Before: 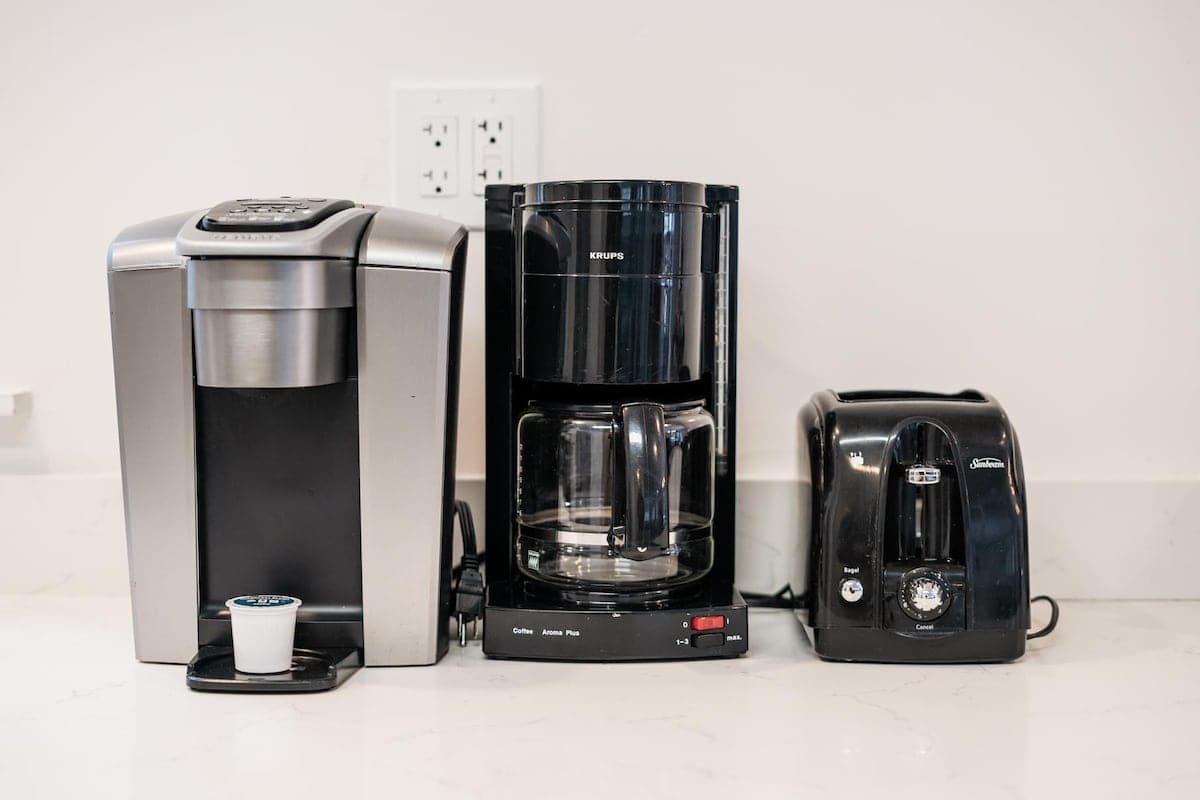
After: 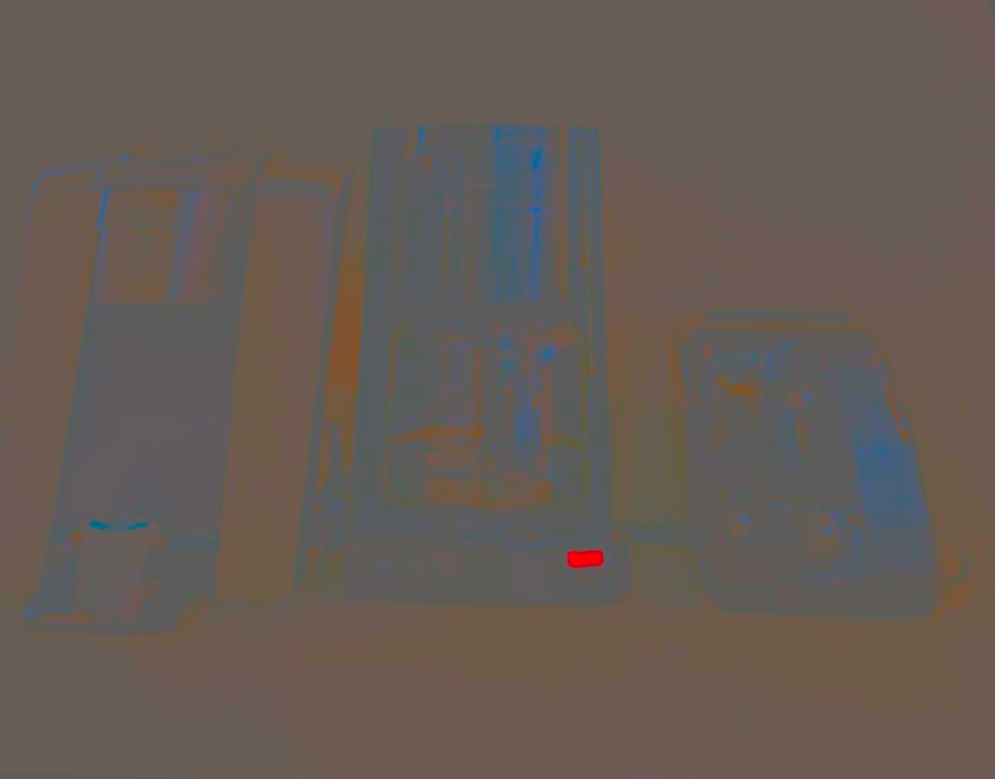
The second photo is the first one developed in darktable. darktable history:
rotate and perspective: rotation 0.72°, lens shift (vertical) -0.352, lens shift (horizontal) -0.051, crop left 0.152, crop right 0.859, crop top 0.019, crop bottom 0.964
haze removal: strength -0.05
contrast brightness saturation: contrast -0.99, brightness -0.17, saturation 0.75
exposure: black level correction 0, exposure 1.5 EV, compensate highlight preservation false
